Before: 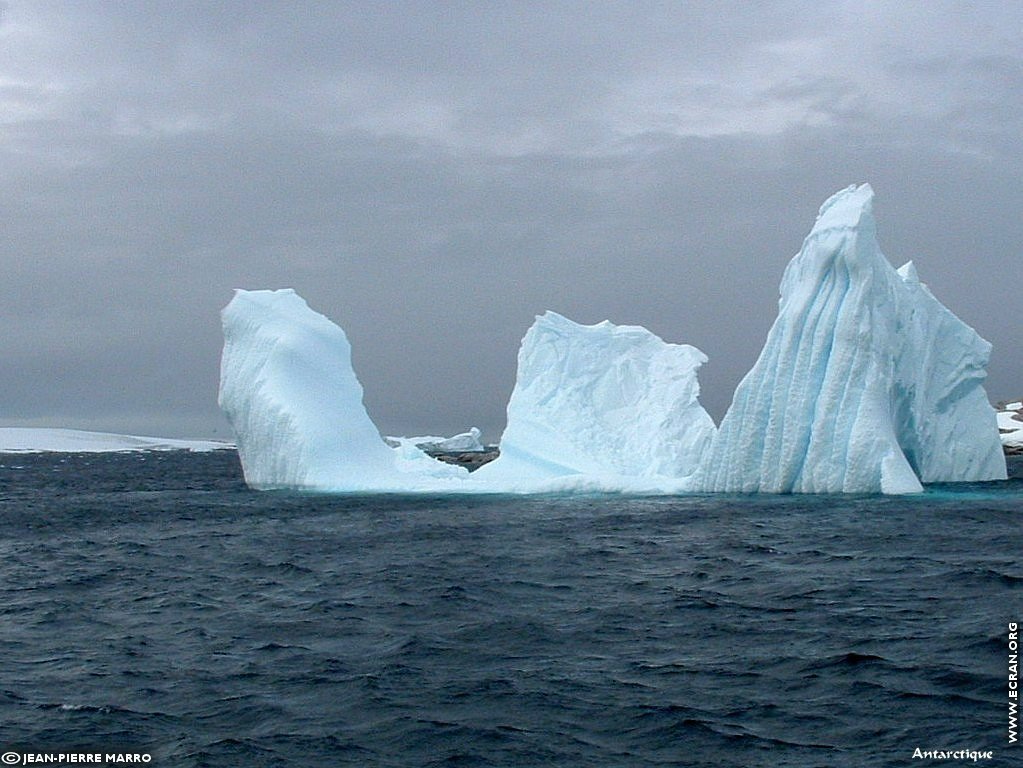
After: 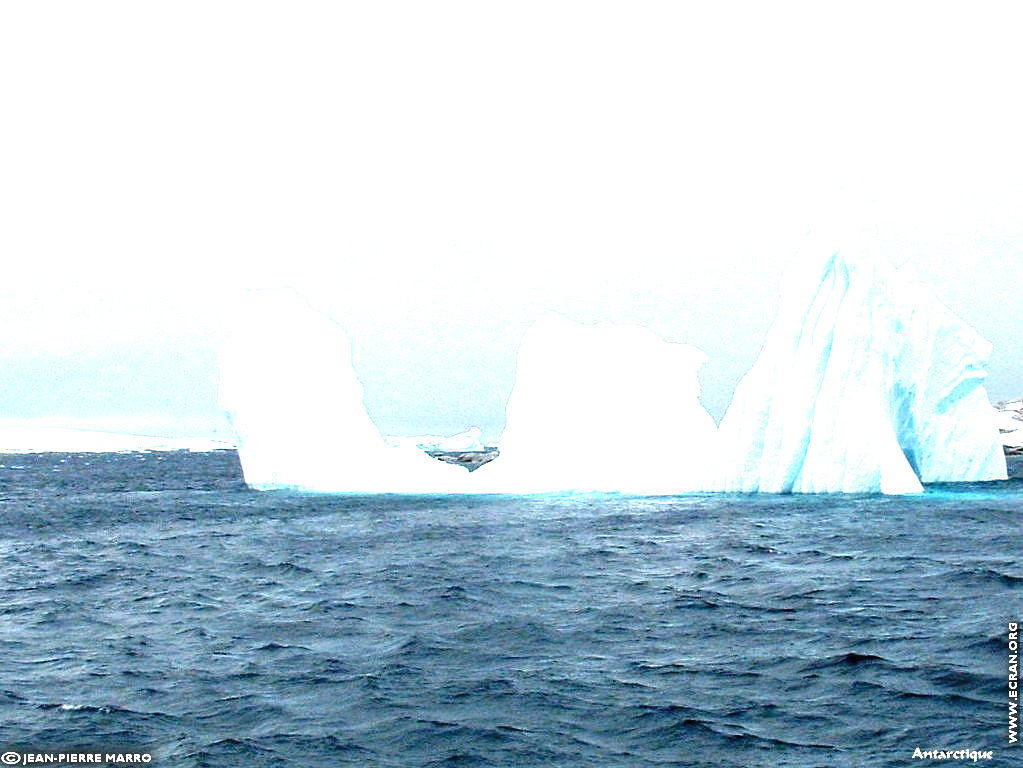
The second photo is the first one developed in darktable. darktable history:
exposure: exposure 2.019 EV, compensate highlight preservation false
